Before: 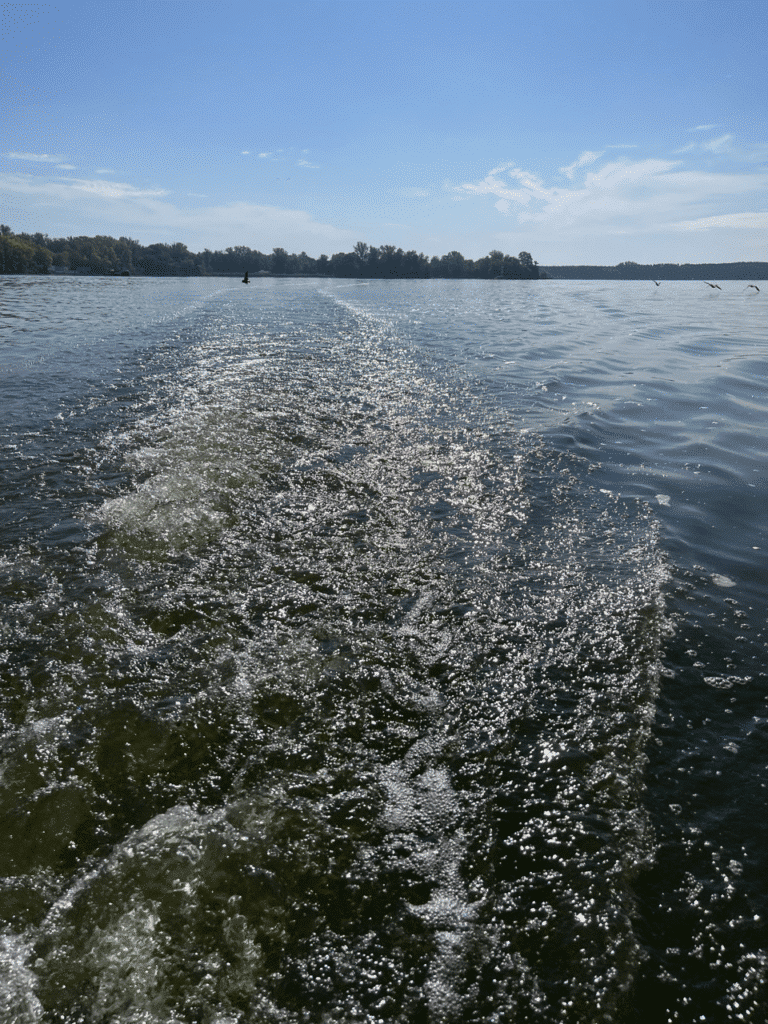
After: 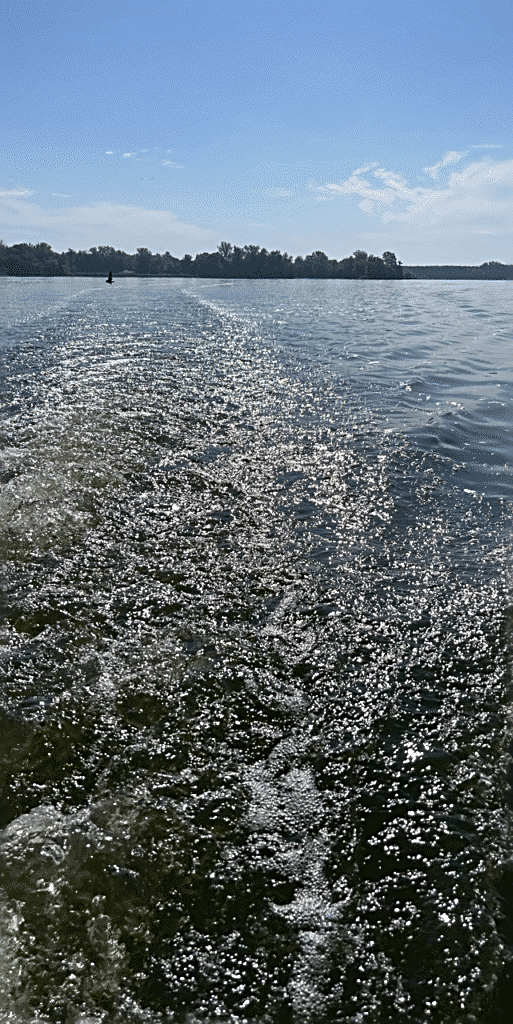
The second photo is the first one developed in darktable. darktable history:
crop and rotate: left 17.732%, right 15.423%
sharpen: radius 2.531, amount 0.628
